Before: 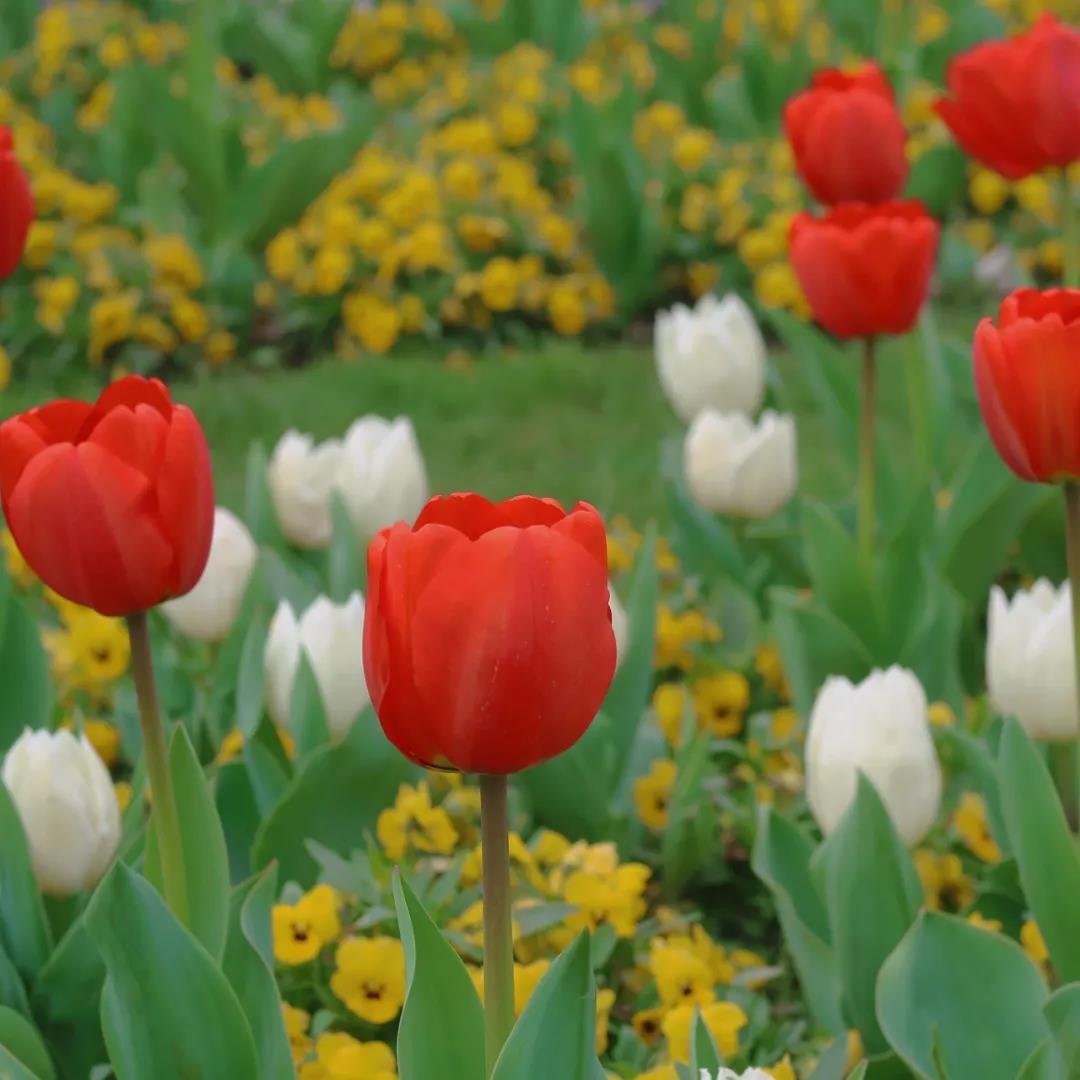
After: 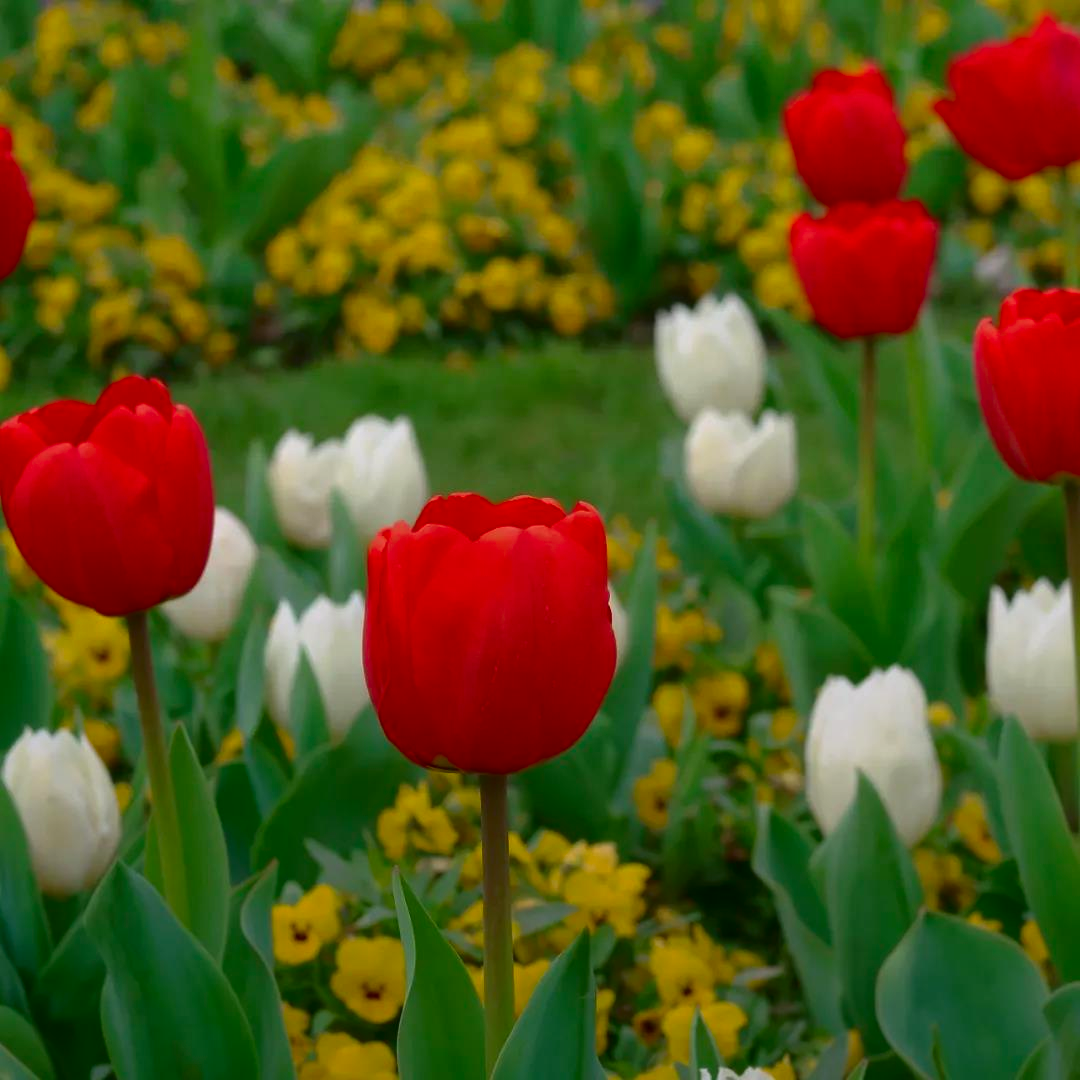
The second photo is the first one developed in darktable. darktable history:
graduated density: rotation -180°, offset 24.95
contrast brightness saturation: contrast 0.12, brightness -0.12, saturation 0.2
